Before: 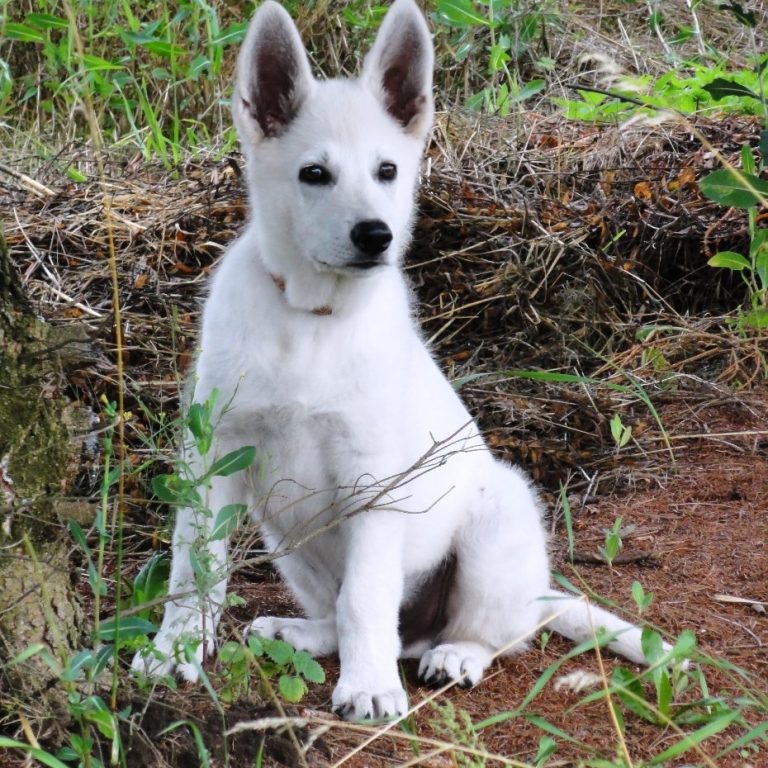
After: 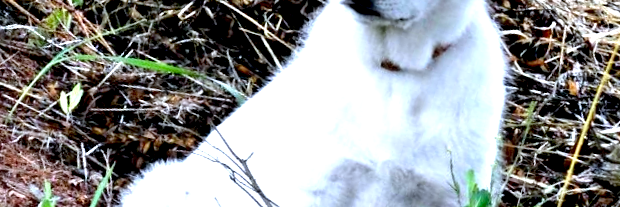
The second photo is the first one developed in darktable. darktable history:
white balance: red 0.924, blue 1.095
contrast equalizer: octaves 7, y [[0.627 ×6], [0.563 ×6], [0 ×6], [0 ×6], [0 ×6]]
crop and rotate: angle 16.12°, top 30.835%, bottom 35.653%
exposure: black level correction 0.012, exposure 0.7 EV, compensate exposure bias true, compensate highlight preservation false
